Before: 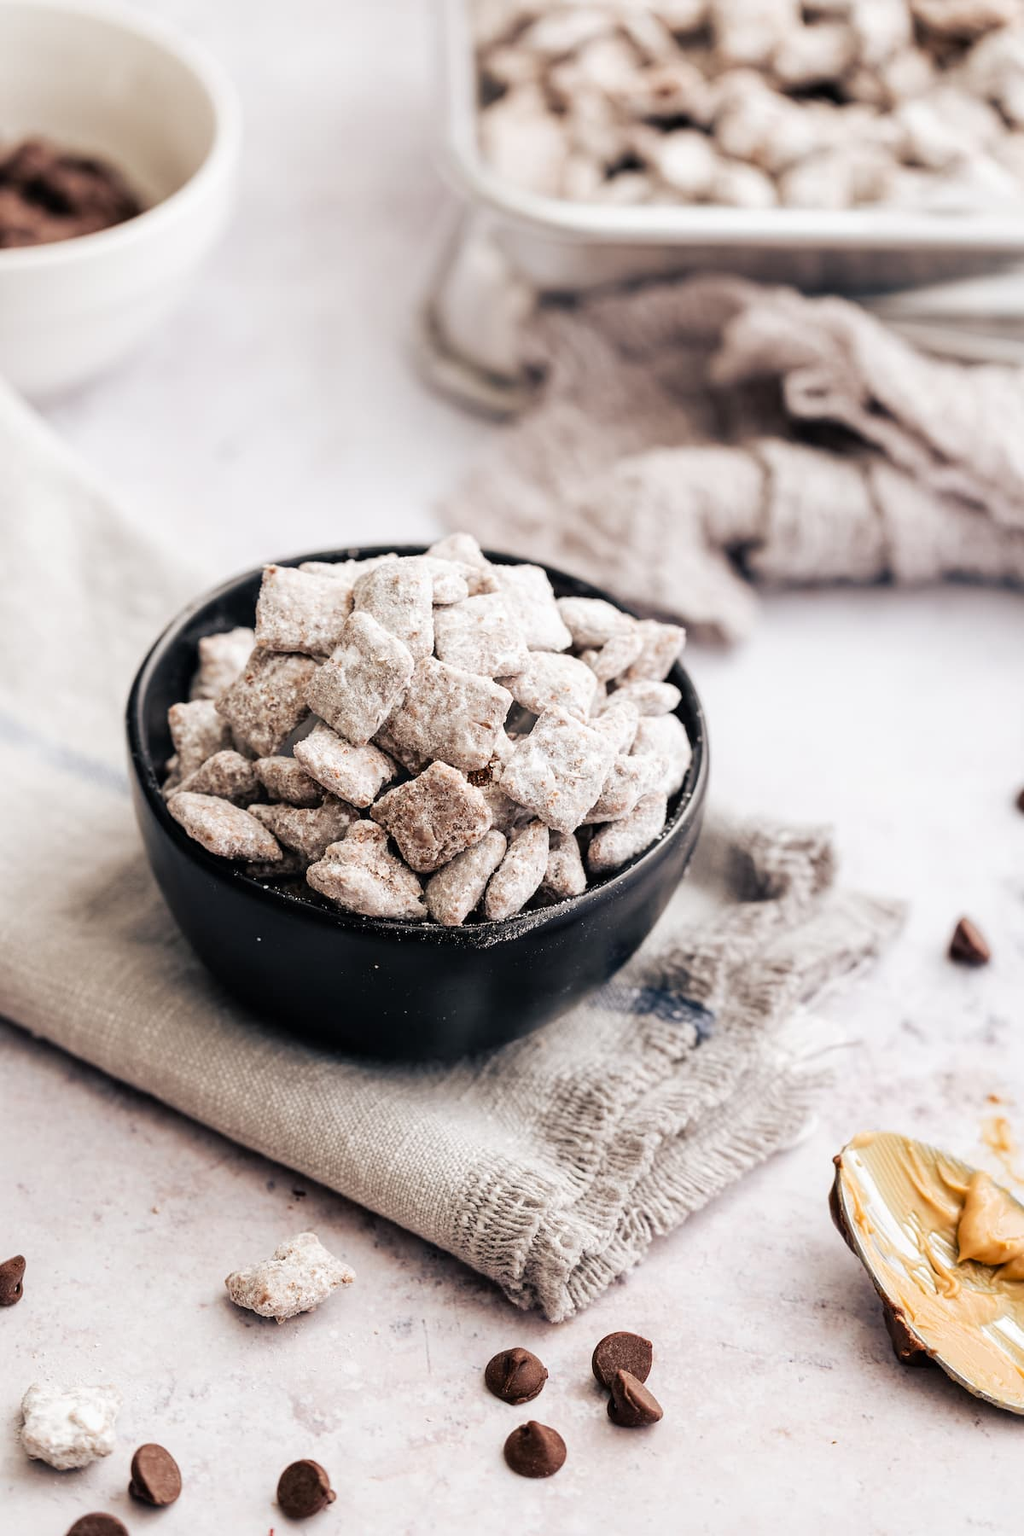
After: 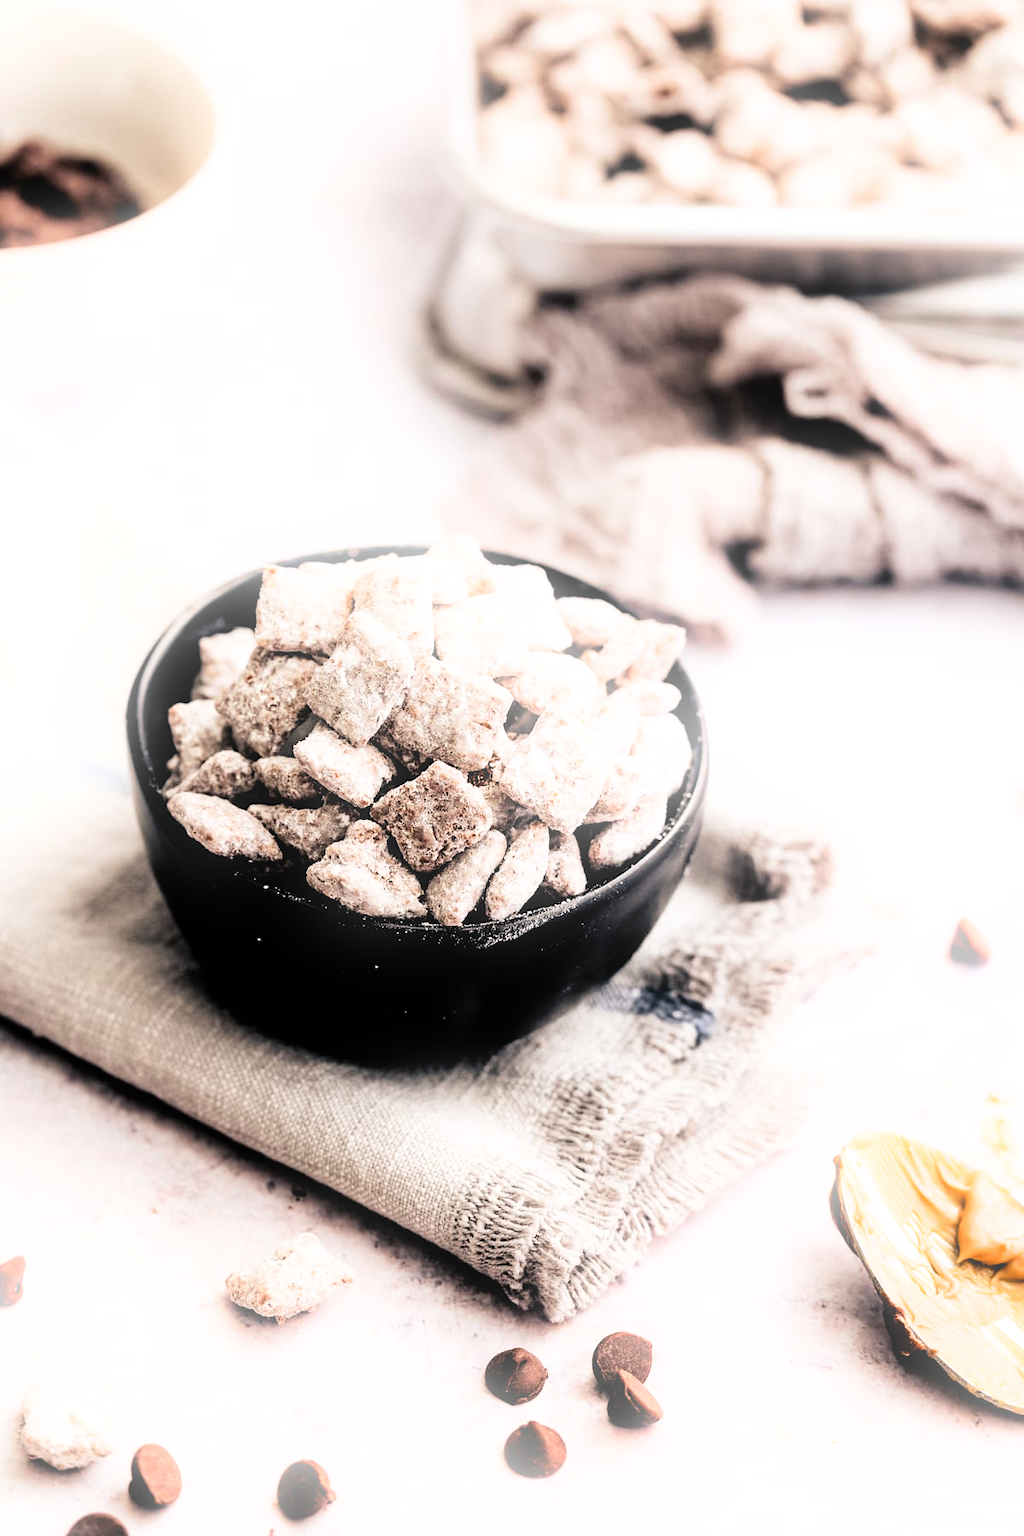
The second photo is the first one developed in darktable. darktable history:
filmic rgb: black relative exposure -5.83 EV, white relative exposure 3.4 EV, hardness 3.68
bloom: size 9%, threshold 100%, strength 7%
tone equalizer: -8 EV -1.08 EV, -7 EV -1.01 EV, -6 EV -0.867 EV, -5 EV -0.578 EV, -3 EV 0.578 EV, -2 EV 0.867 EV, -1 EV 1.01 EV, +0 EV 1.08 EV, edges refinement/feathering 500, mask exposure compensation -1.57 EV, preserve details no
